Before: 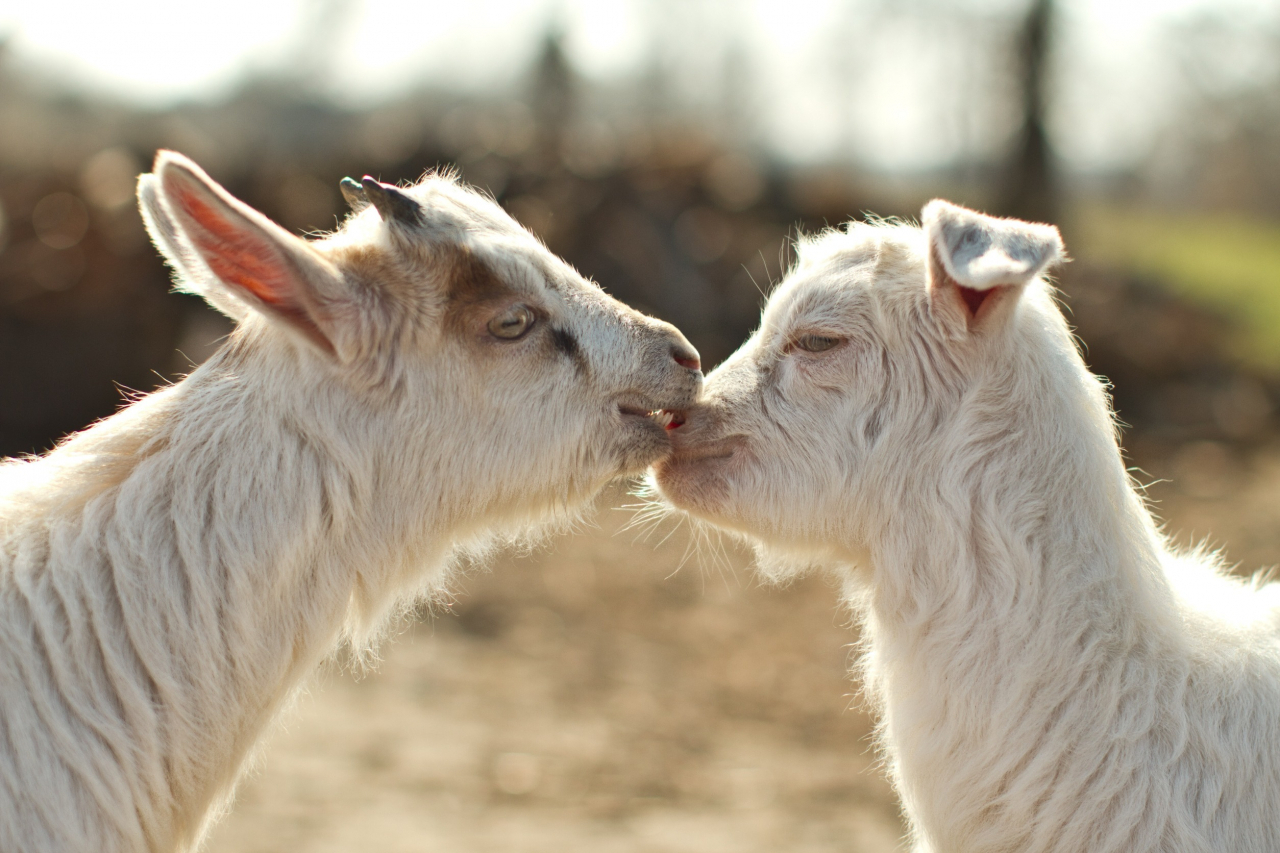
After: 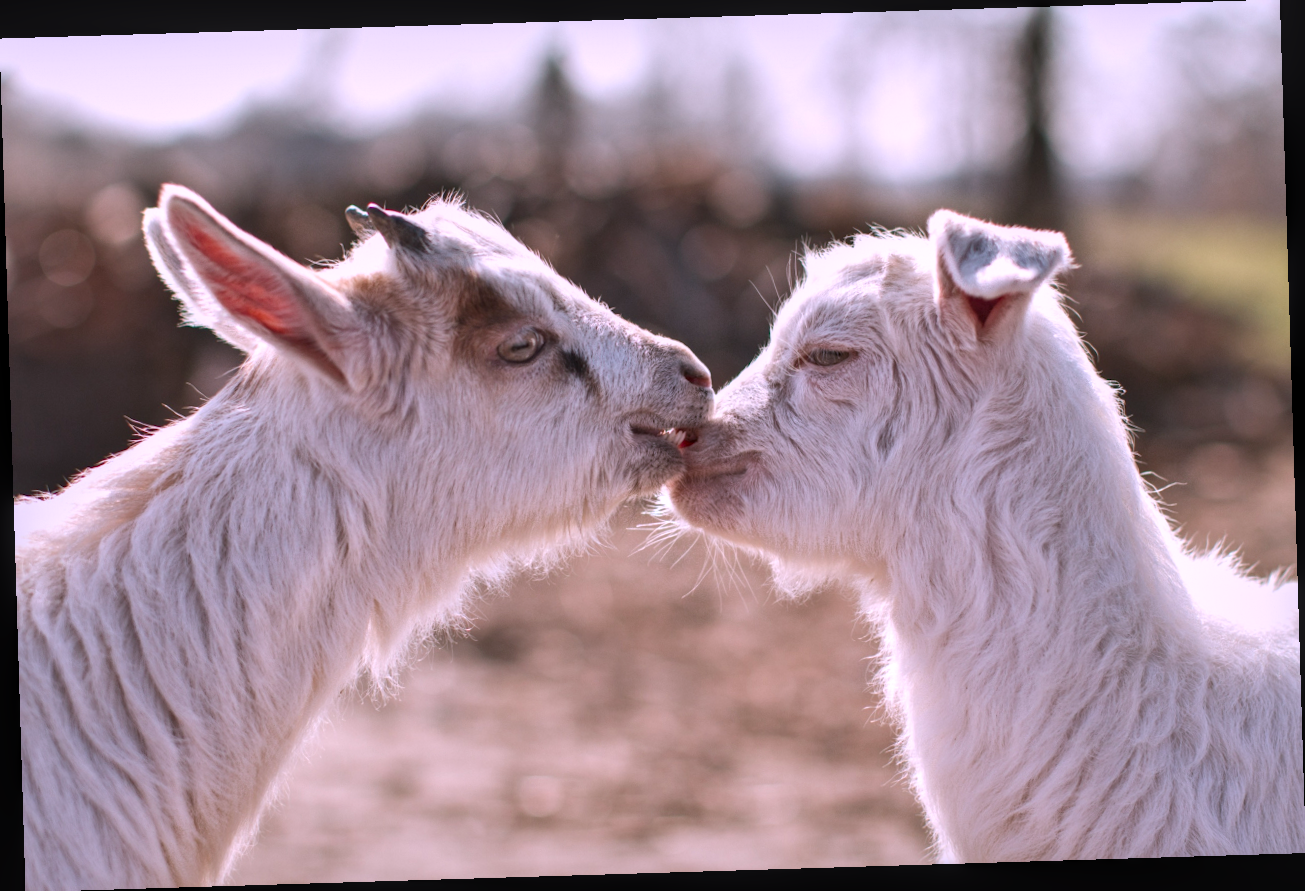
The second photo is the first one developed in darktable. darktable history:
local contrast: on, module defaults
rotate and perspective: rotation -1.75°, automatic cropping off
color correction: highlights a* 15.03, highlights b* -25.07
